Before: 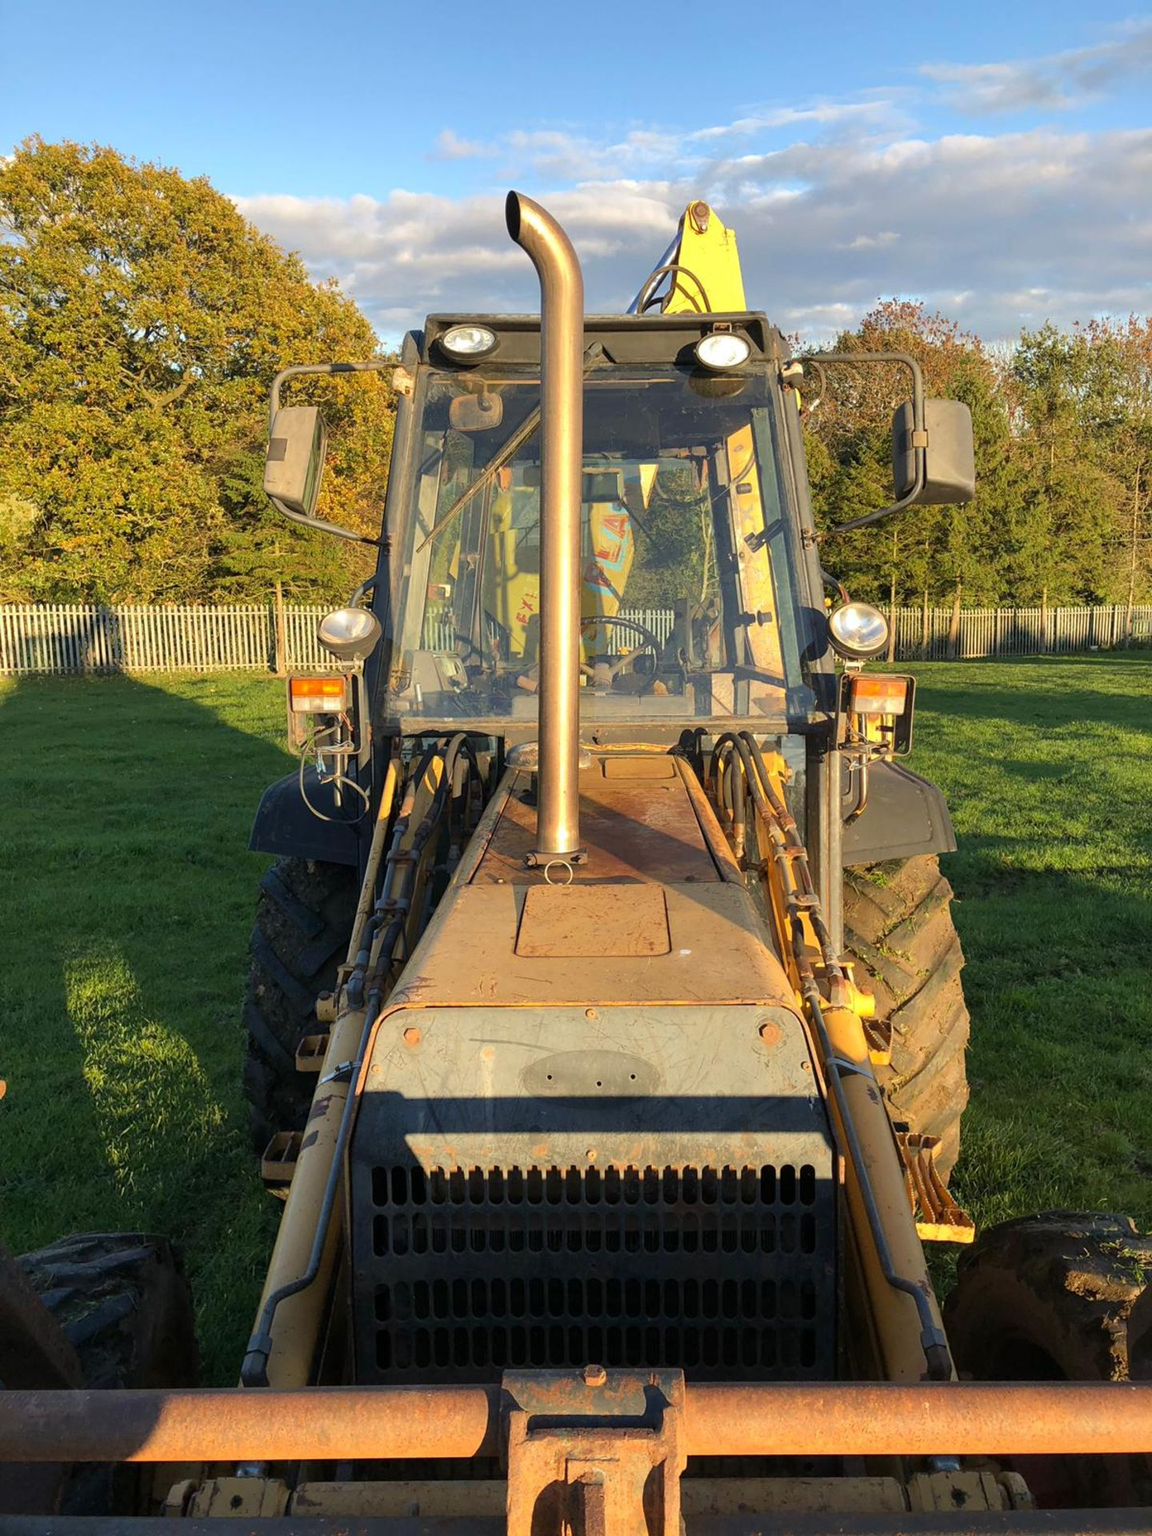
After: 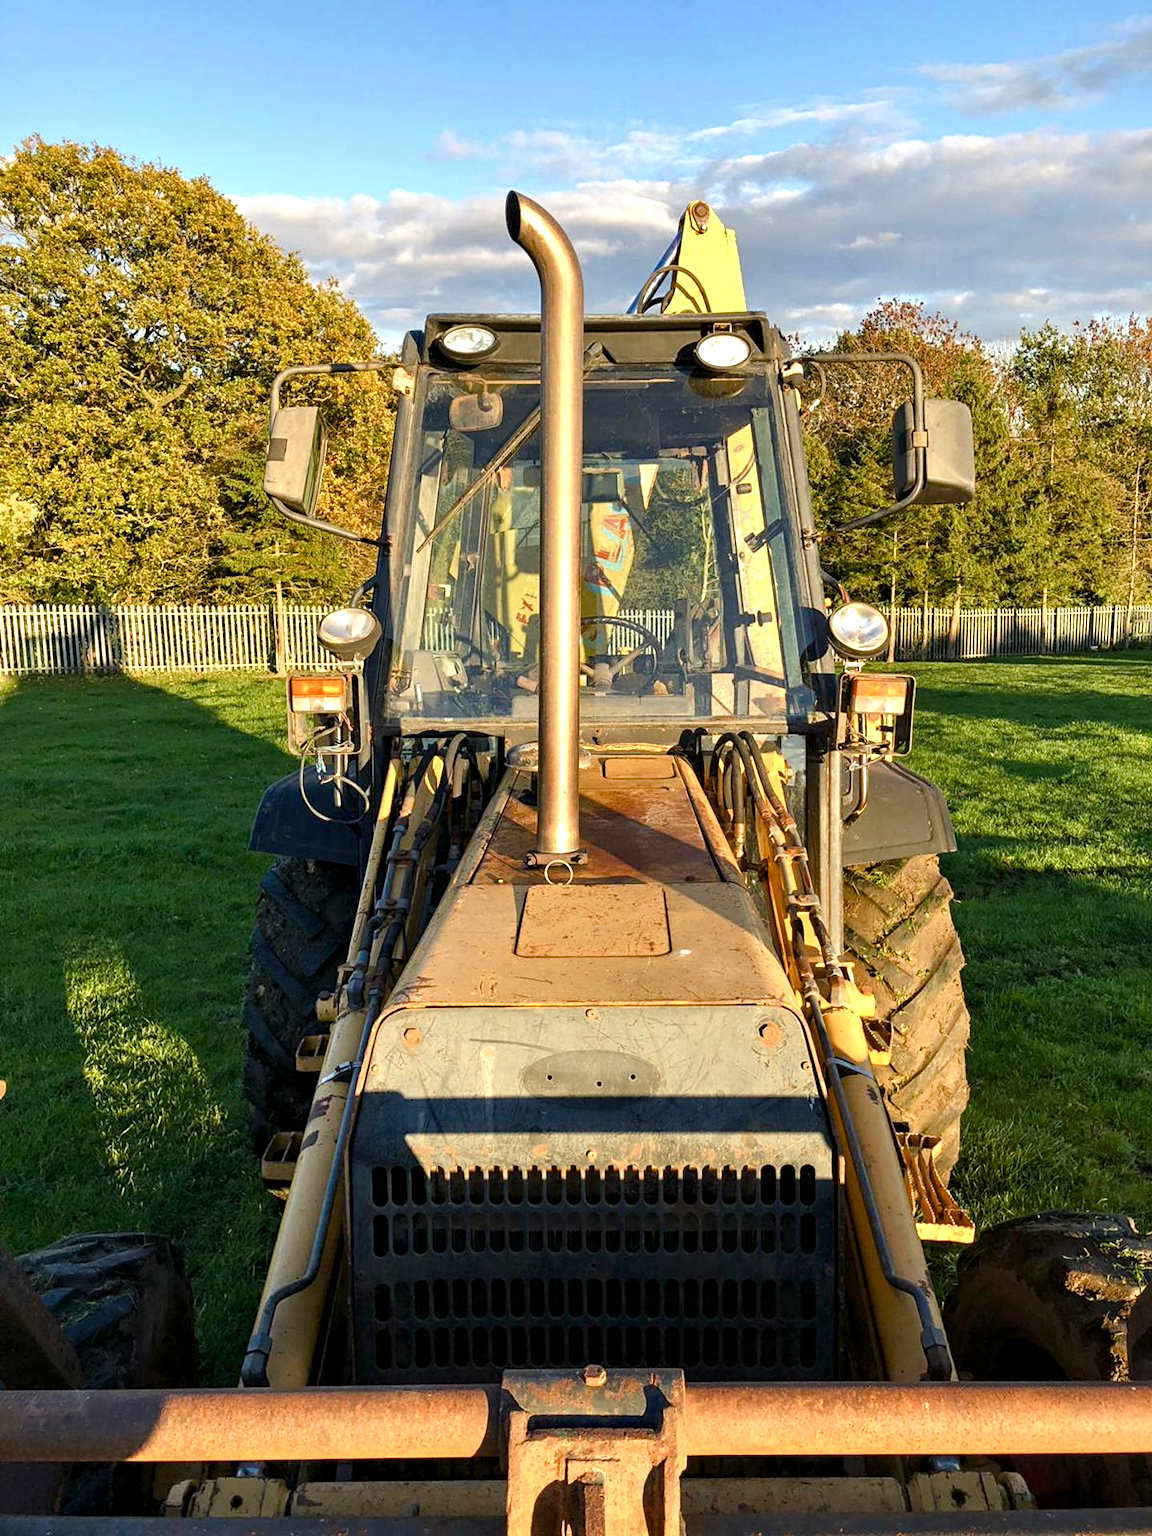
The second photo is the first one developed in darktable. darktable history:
contrast equalizer: y [[0.51, 0.537, 0.559, 0.574, 0.599, 0.618], [0.5 ×6], [0.5 ×6], [0 ×6], [0 ×6]]
color balance rgb: linear chroma grading › shadows 32%, linear chroma grading › global chroma -2%, linear chroma grading › mid-tones 4%, perceptual saturation grading › global saturation -2%, perceptual saturation grading › highlights -8%, perceptual saturation grading › mid-tones 8%, perceptual saturation grading › shadows 4%, perceptual brilliance grading › highlights 8%, perceptual brilliance grading › mid-tones 4%, perceptual brilliance grading › shadows 2%, global vibrance 16%, saturation formula JzAzBz (2021)
